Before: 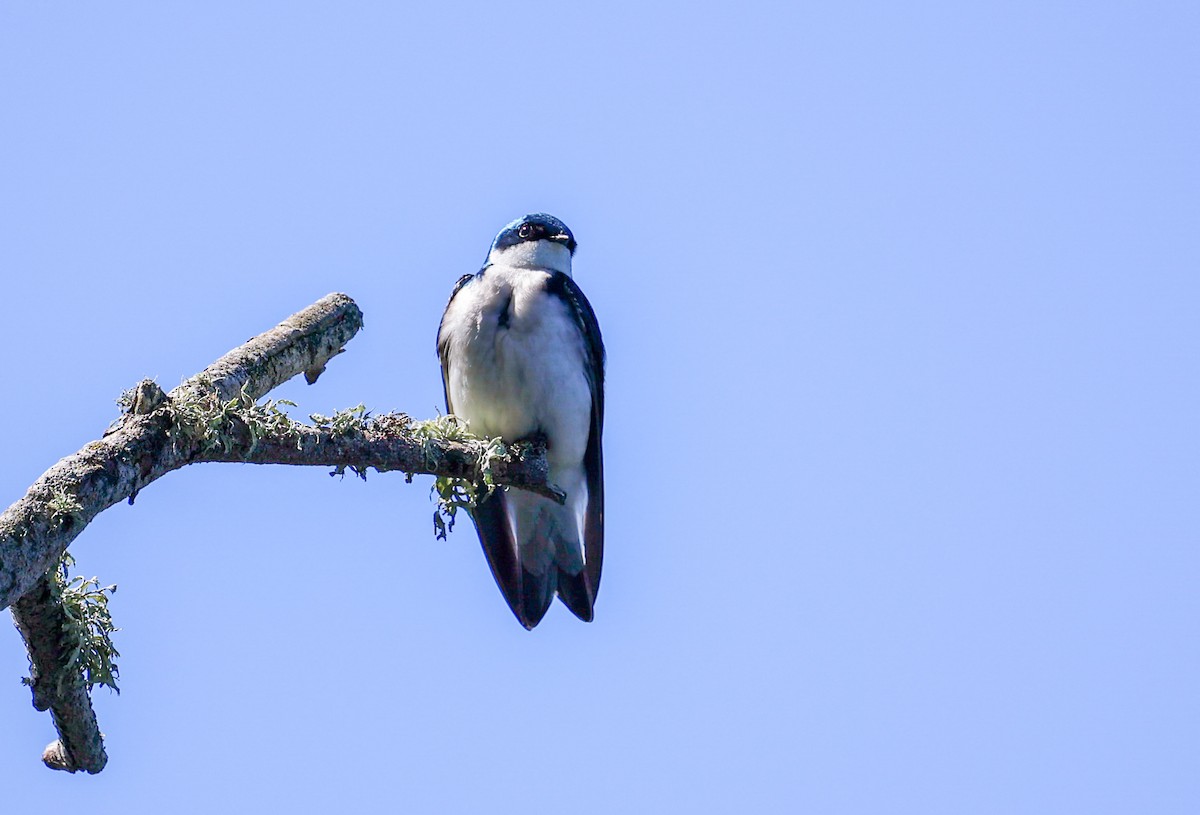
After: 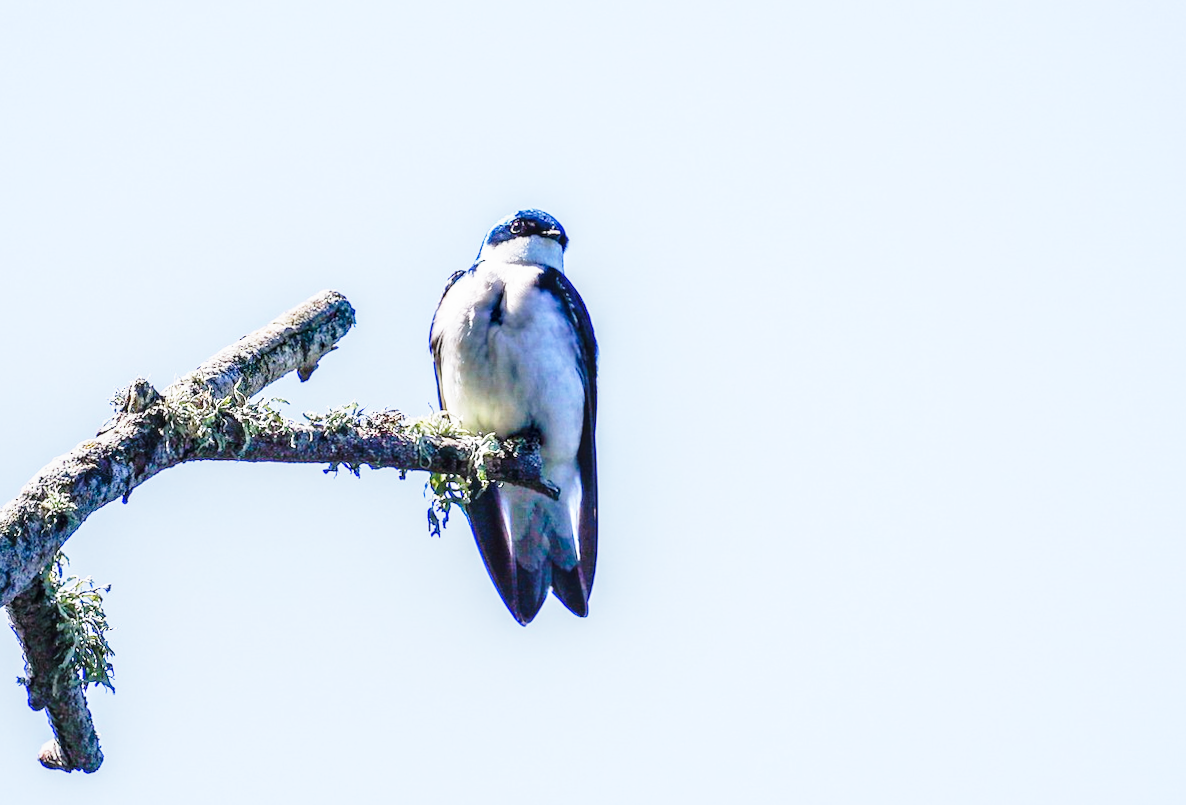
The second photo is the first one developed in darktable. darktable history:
rotate and perspective: rotation -0.45°, automatic cropping original format, crop left 0.008, crop right 0.992, crop top 0.012, crop bottom 0.988
base curve: curves: ch0 [(0, 0) (0.026, 0.03) (0.109, 0.232) (0.351, 0.748) (0.669, 0.968) (1, 1)], preserve colors none
local contrast: on, module defaults
